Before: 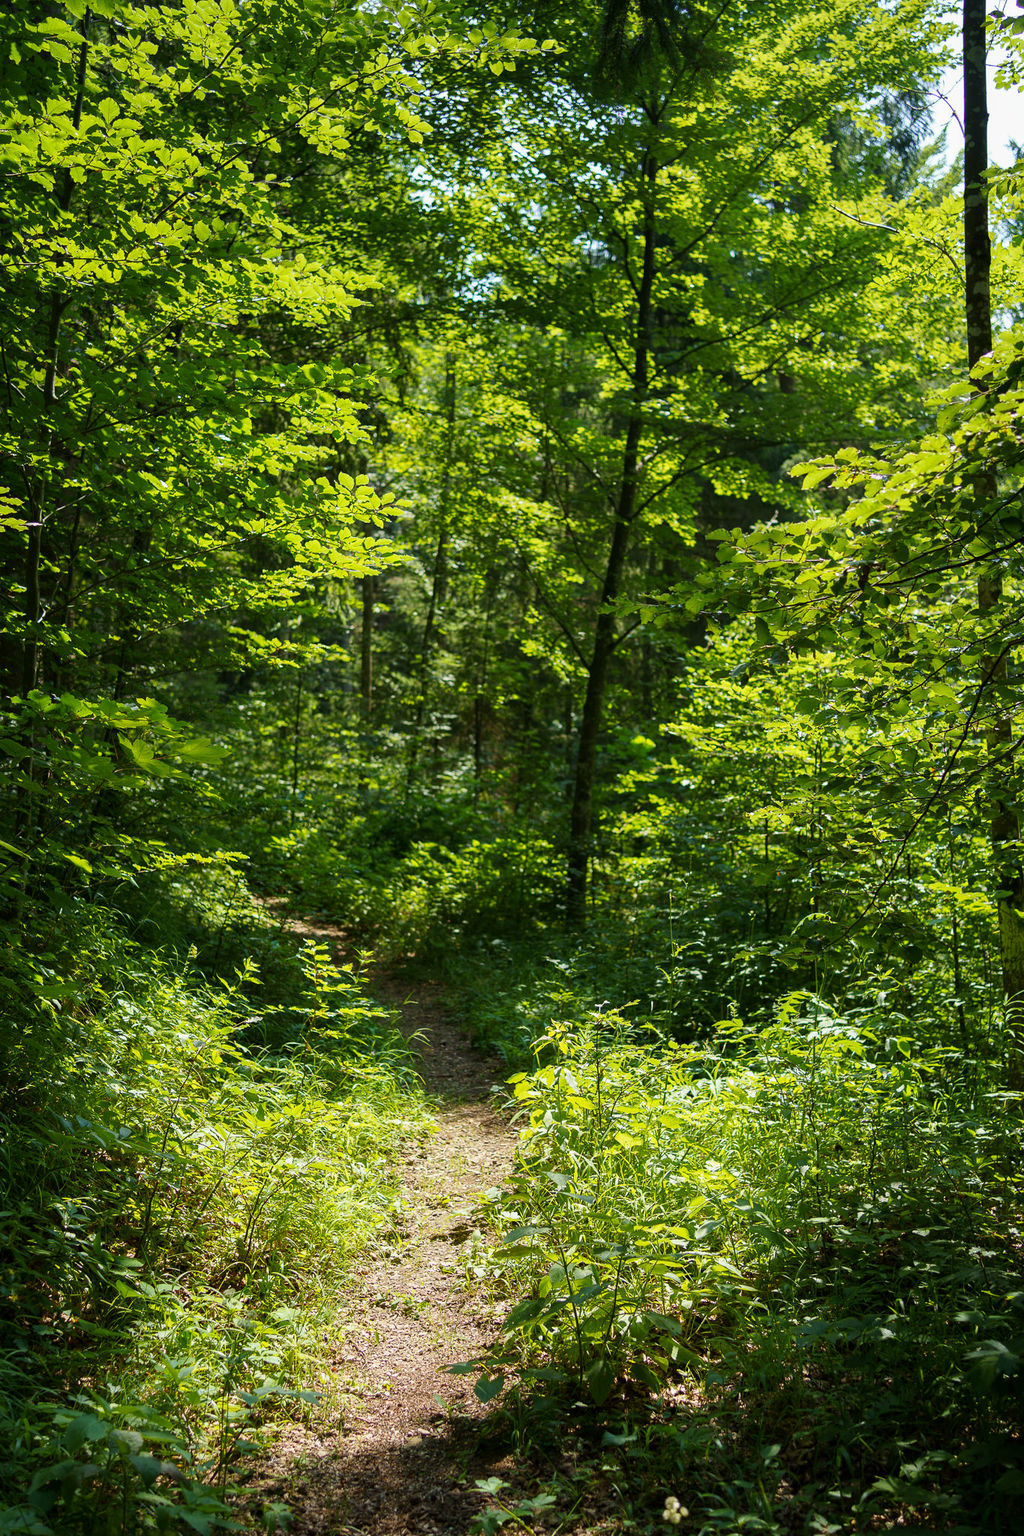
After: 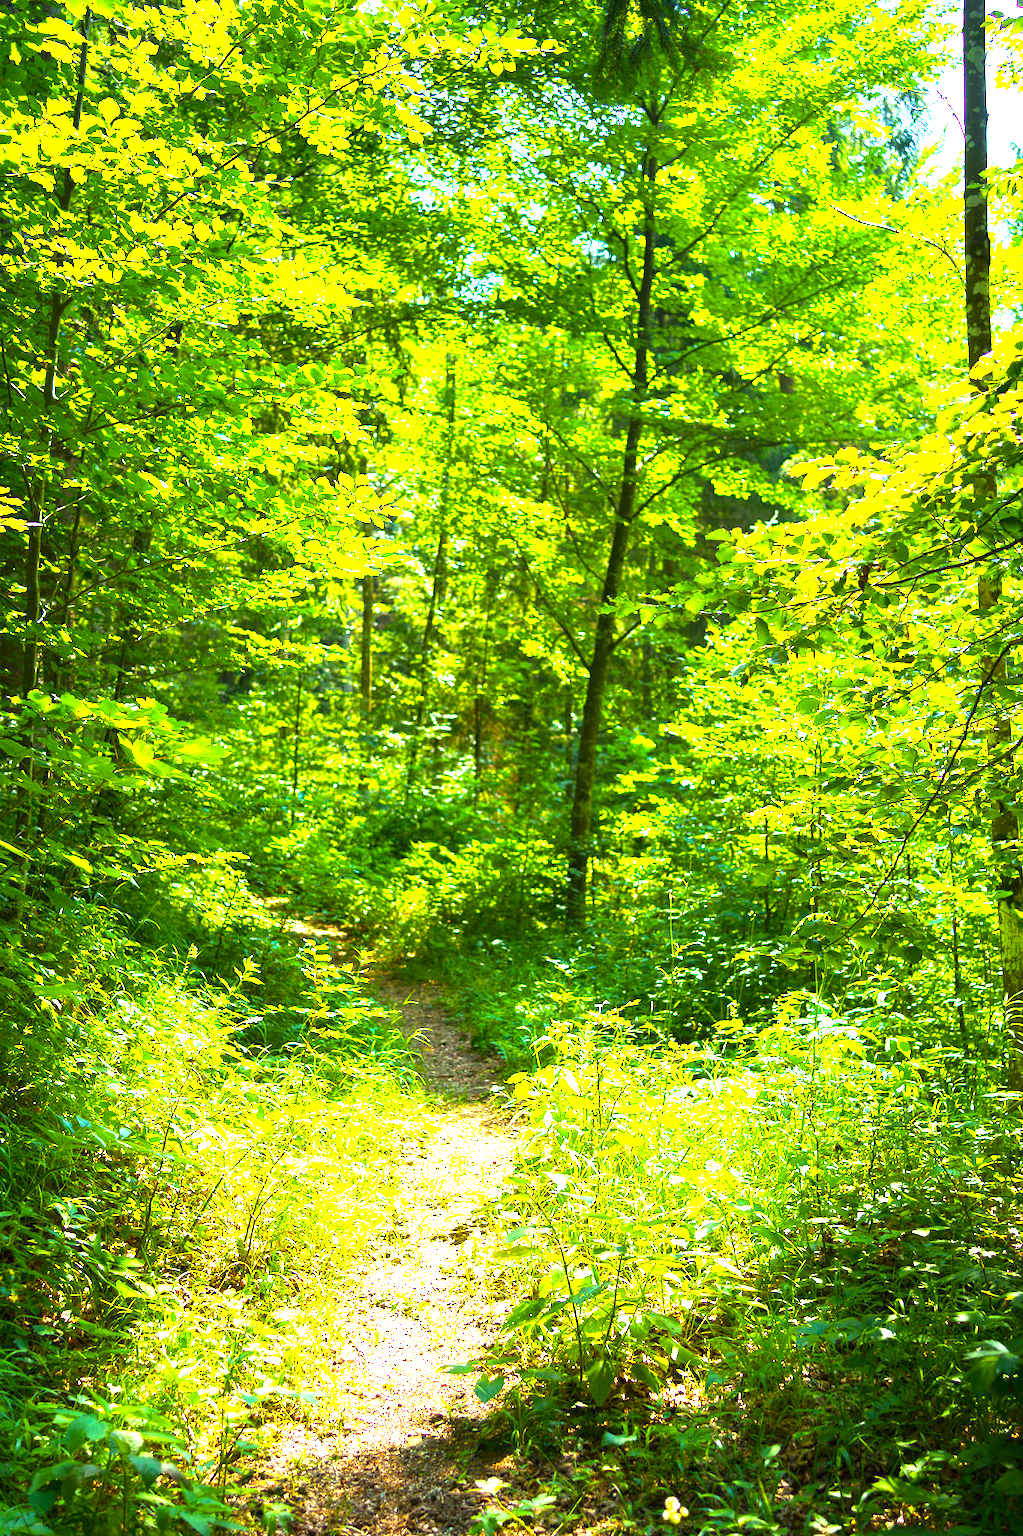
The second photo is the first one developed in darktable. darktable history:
color balance rgb: perceptual saturation grading › global saturation 30.859%, global vibrance 20%
tone equalizer: edges refinement/feathering 500, mask exposure compensation -1.57 EV, preserve details no
exposure: black level correction 0, exposure 2.423 EV, compensate highlight preservation false
